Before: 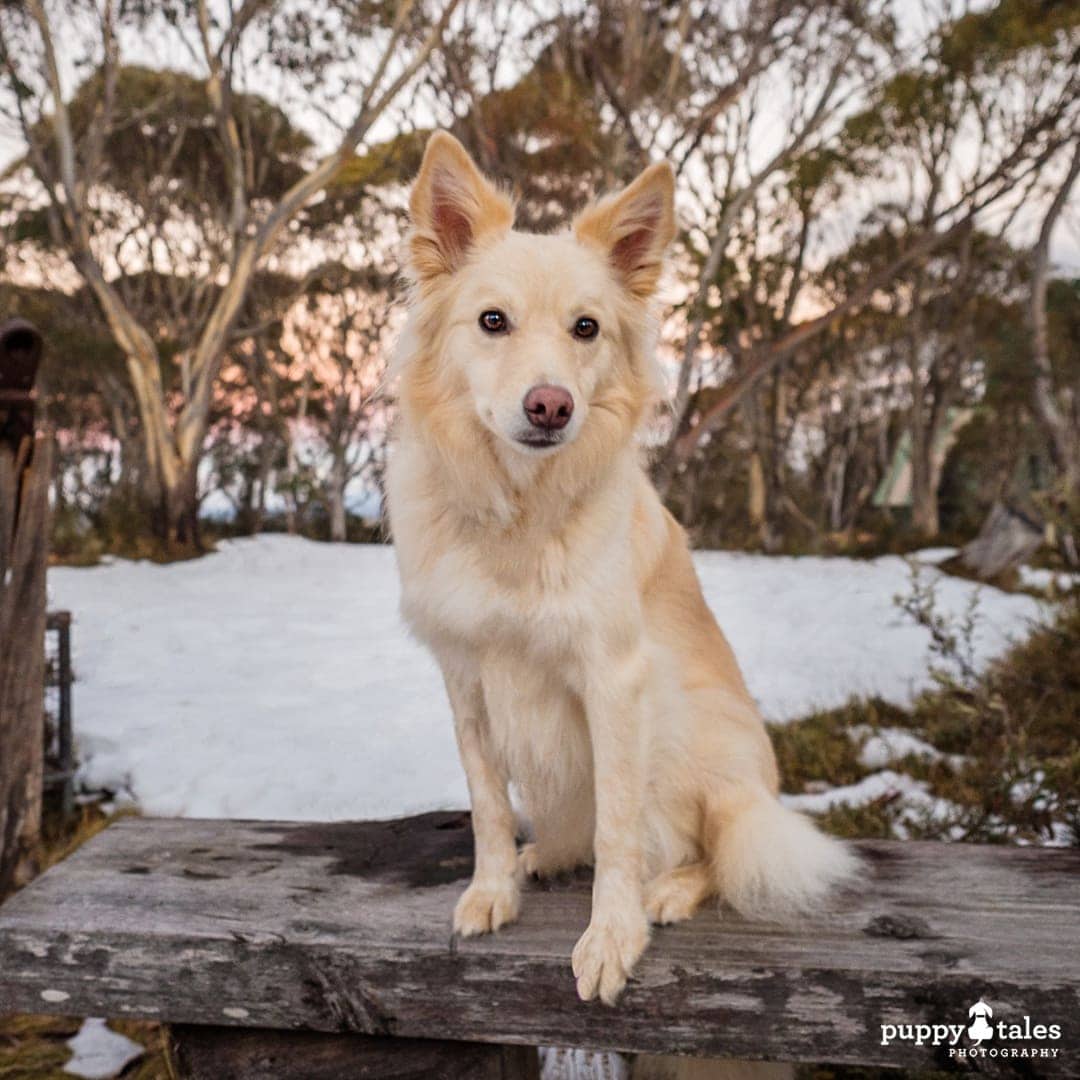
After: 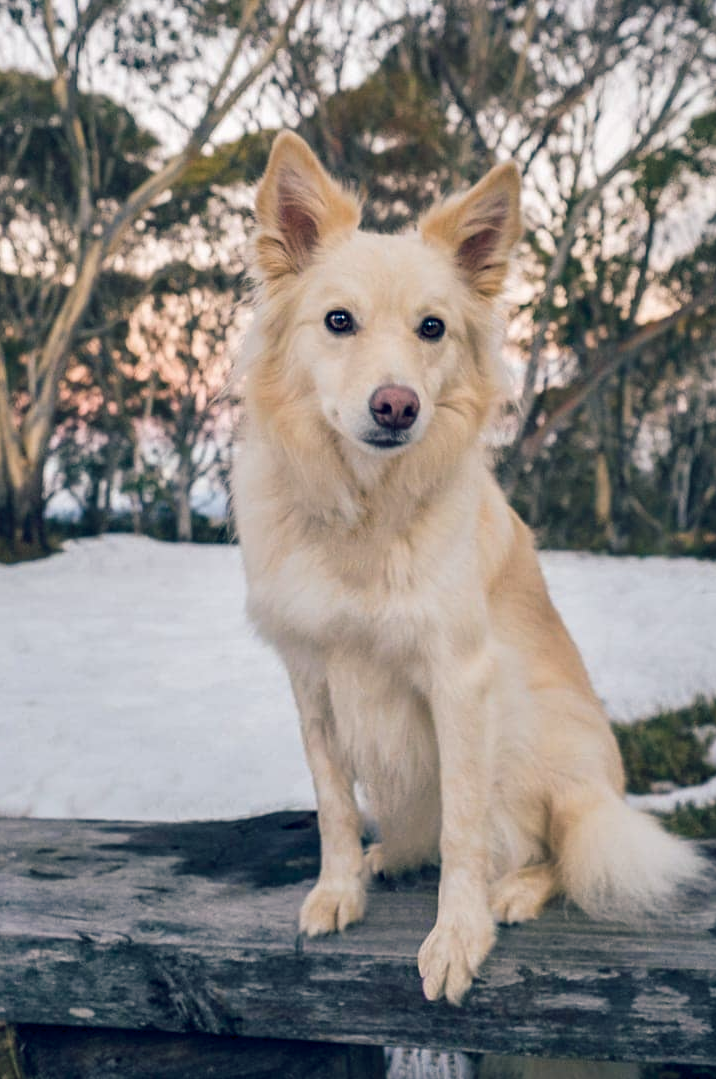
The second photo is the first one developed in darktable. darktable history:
crop and rotate: left 14.318%, right 19.314%
color balance rgb: shadows lift › luminance -28.377%, shadows lift › chroma 10.071%, shadows lift › hue 227.56°, power › hue 328.97°, global offset › chroma 0.131%, global offset › hue 253.93°, perceptual saturation grading › global saturation -2.003%, perceptual saturation grading › highlights -8.239%, perceptual saturation grading › mid-tones 7.421%, perceptual saturation grading › shadows 3.517%
